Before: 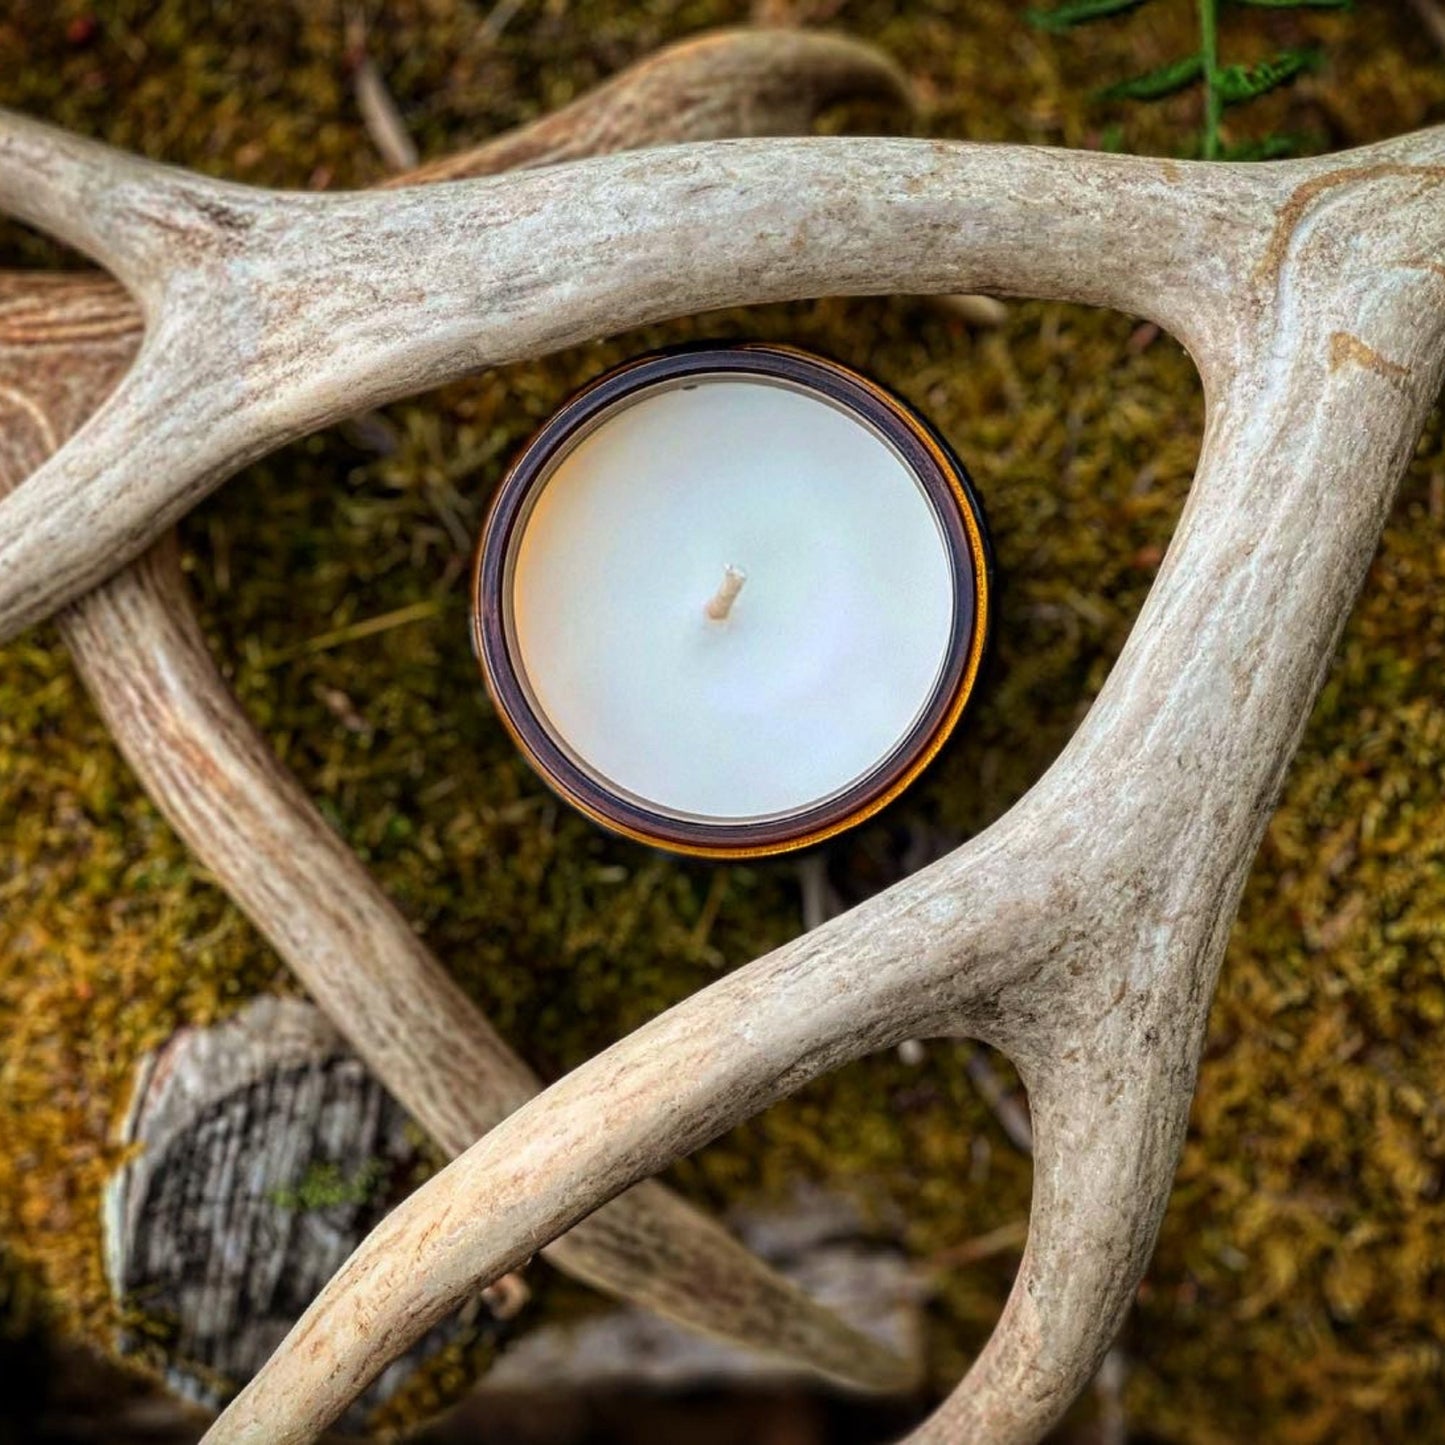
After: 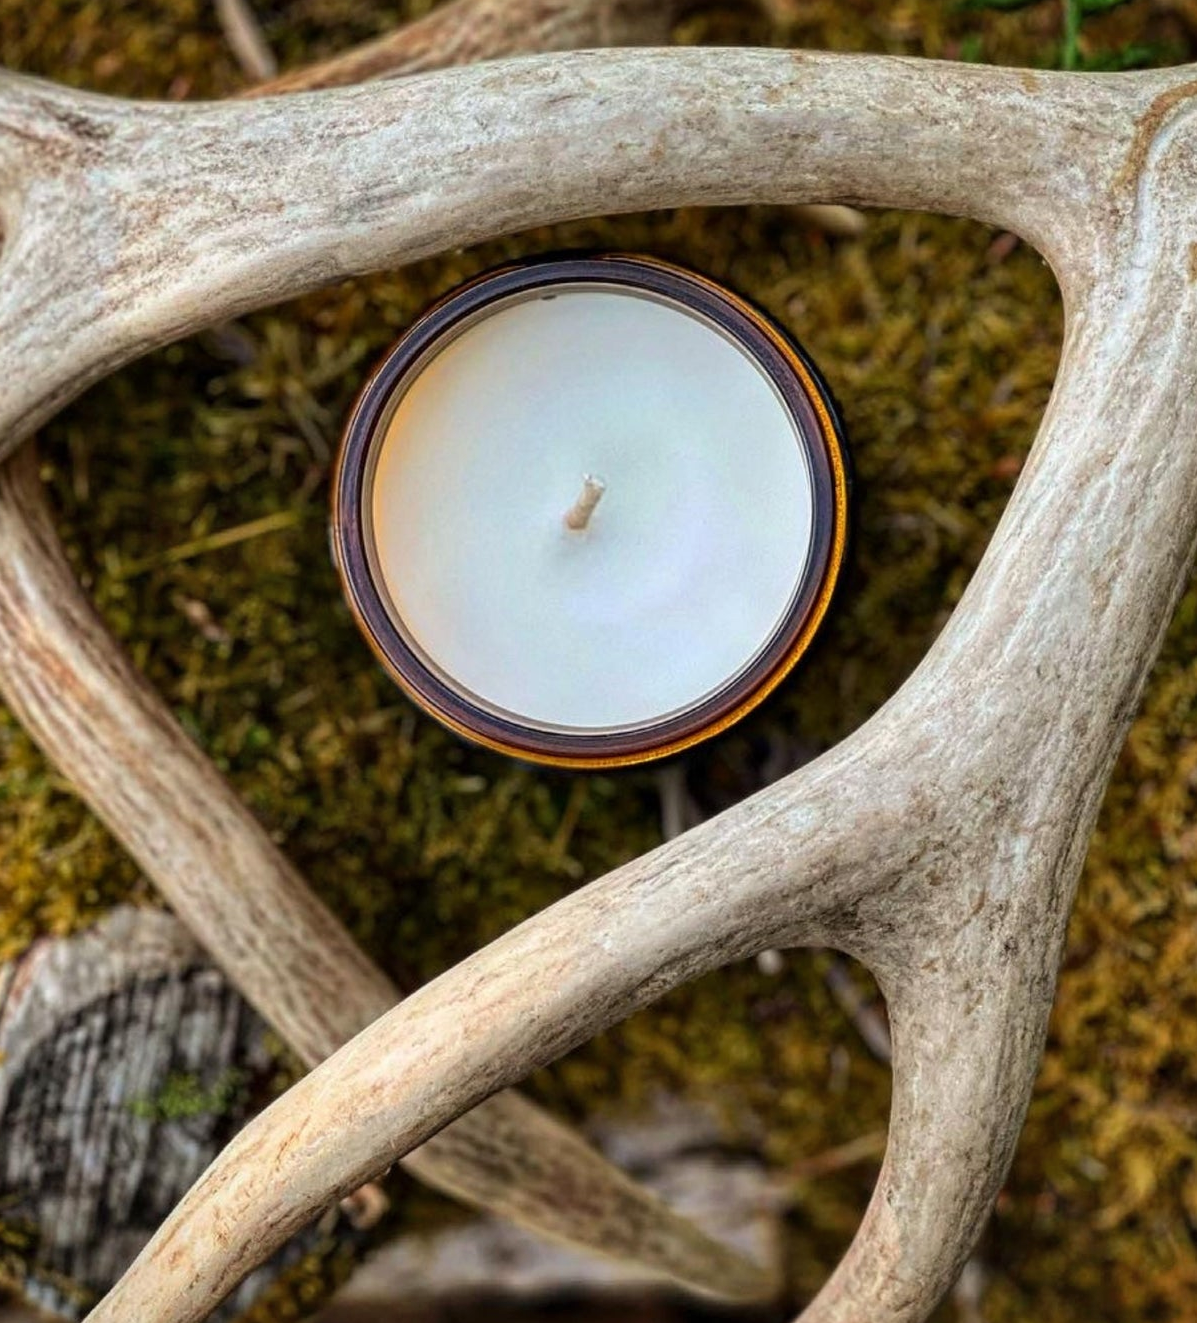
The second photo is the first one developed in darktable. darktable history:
shadows and highlights: highlights color adjustment 0%, low approximation 0.01, soften with gaussian
crop: left 9.807%, top 6.259%, right 7.334%, bottom 2.177%
